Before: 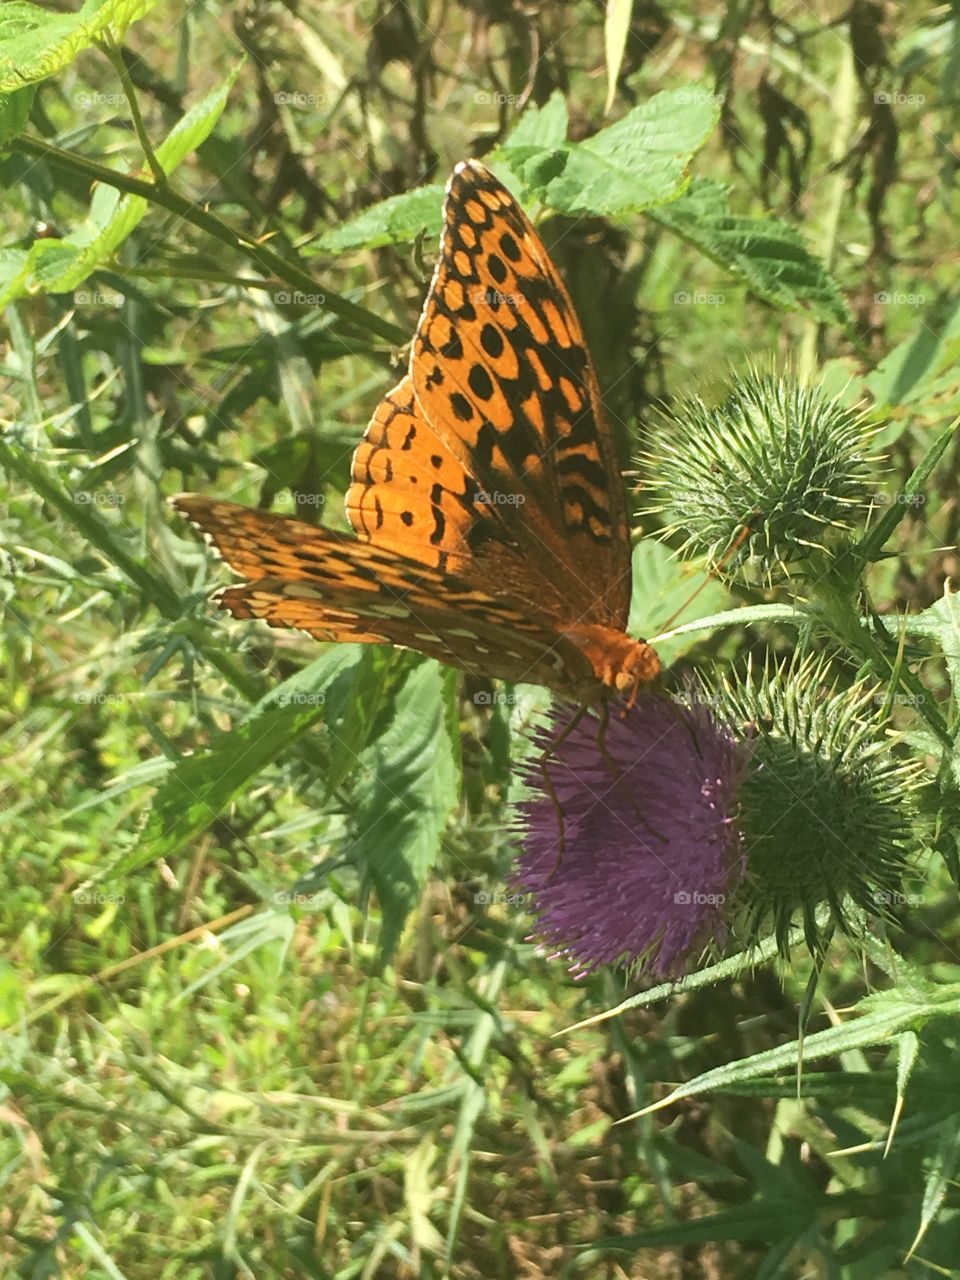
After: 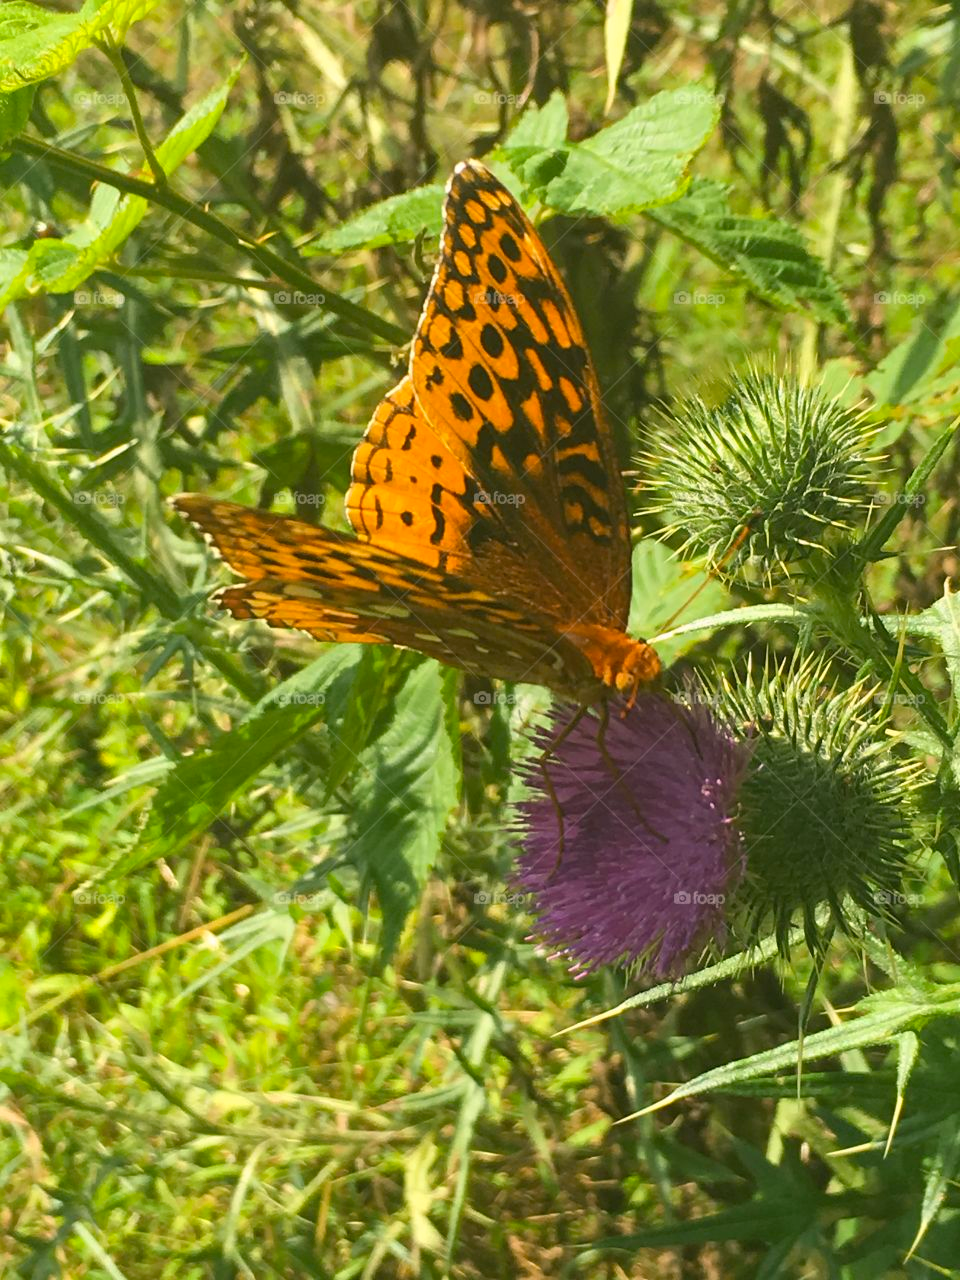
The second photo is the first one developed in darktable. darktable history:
color balance rgb: highlights gain › chroma 1.118%, highlights gain › hue 60.22°, perceptual saturation grading › global saturation 25.521%
